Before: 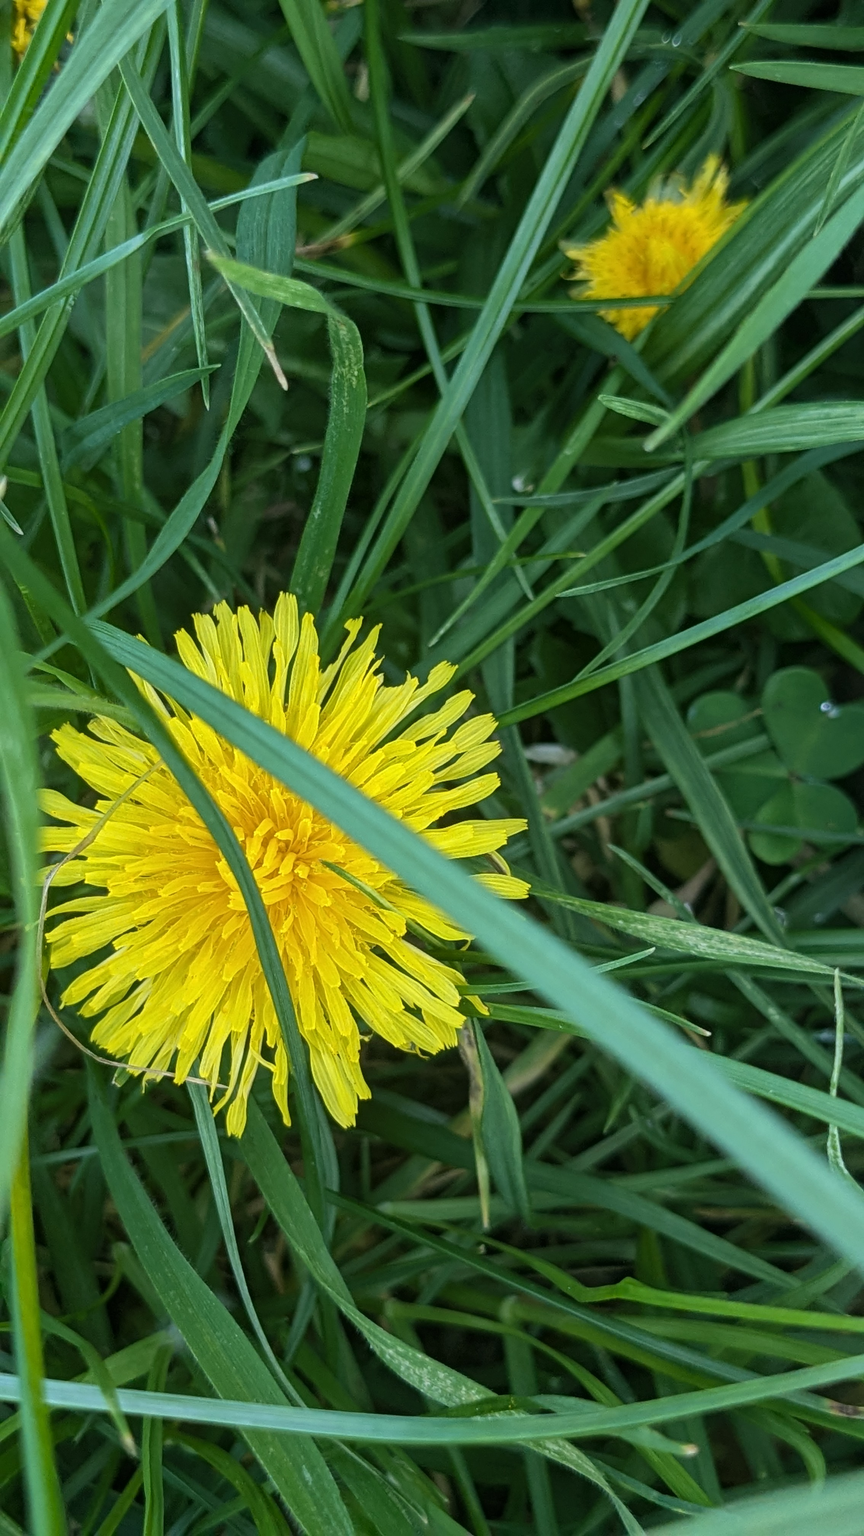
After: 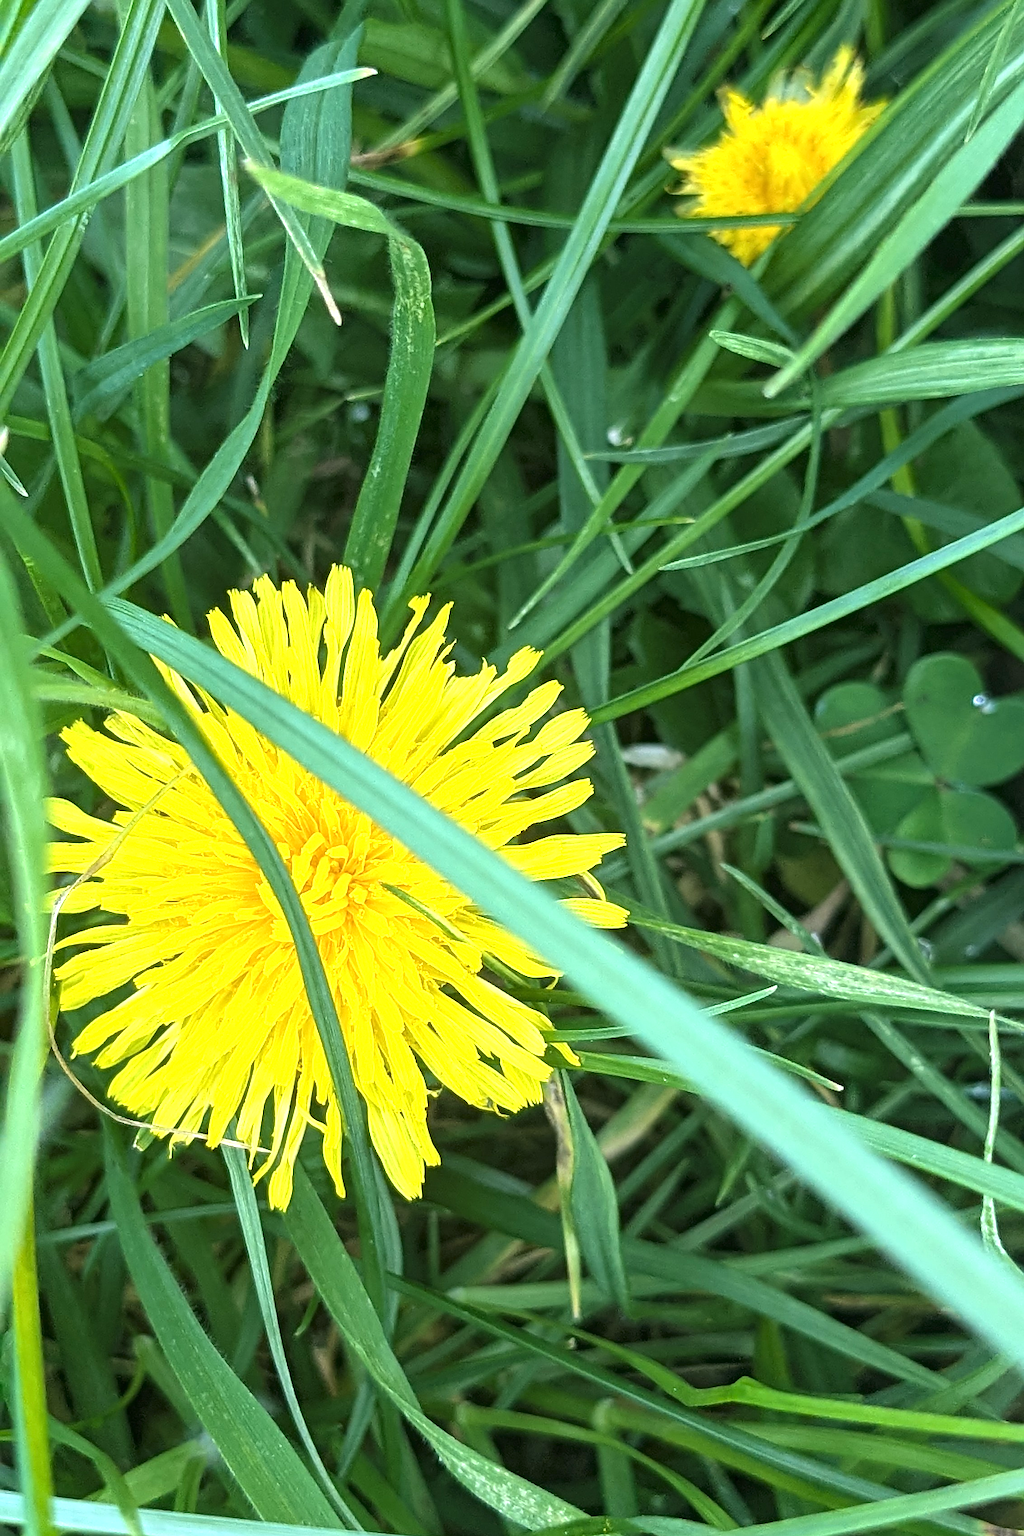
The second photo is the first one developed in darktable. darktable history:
crop: top 7.576%, bottom 8.069%
exposure: black level correction 0, exposure 1.1 EV, compensate exposure bias true, compensate highlight preservation false
local contrast: mode bilateral grid, contrast 21, coarseness 50, detail 102%, midtone range 0.2
sharpen: on, module defaults
